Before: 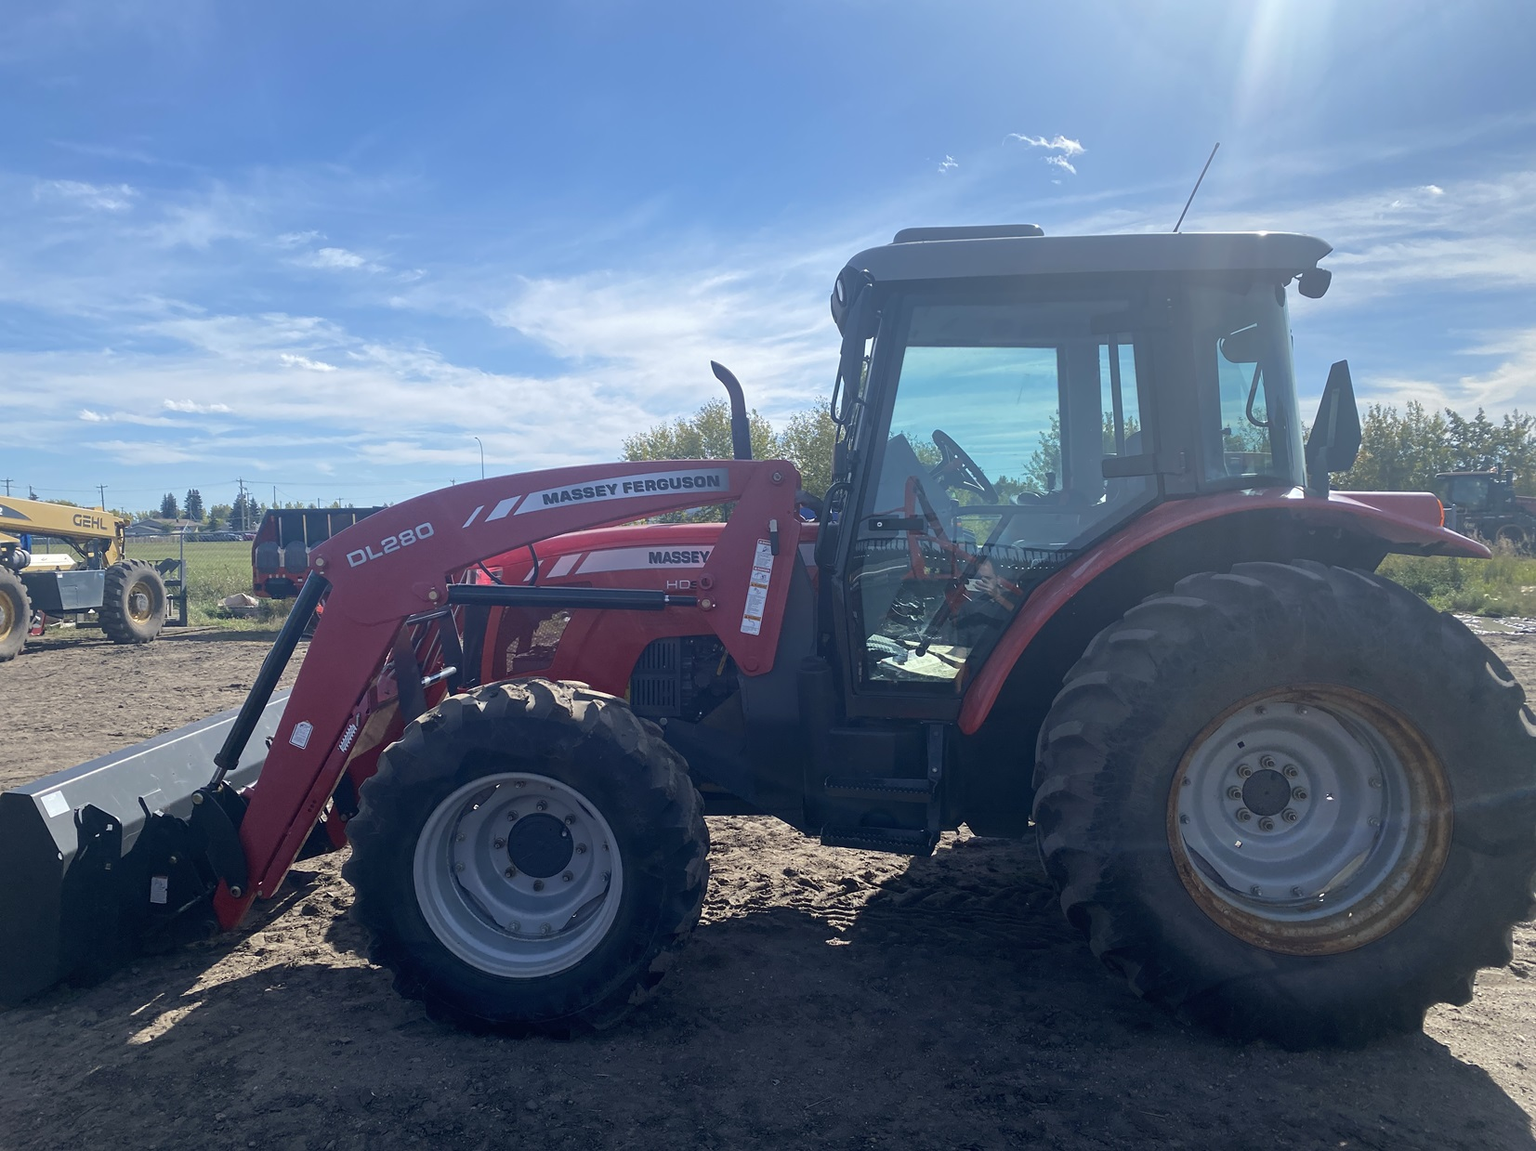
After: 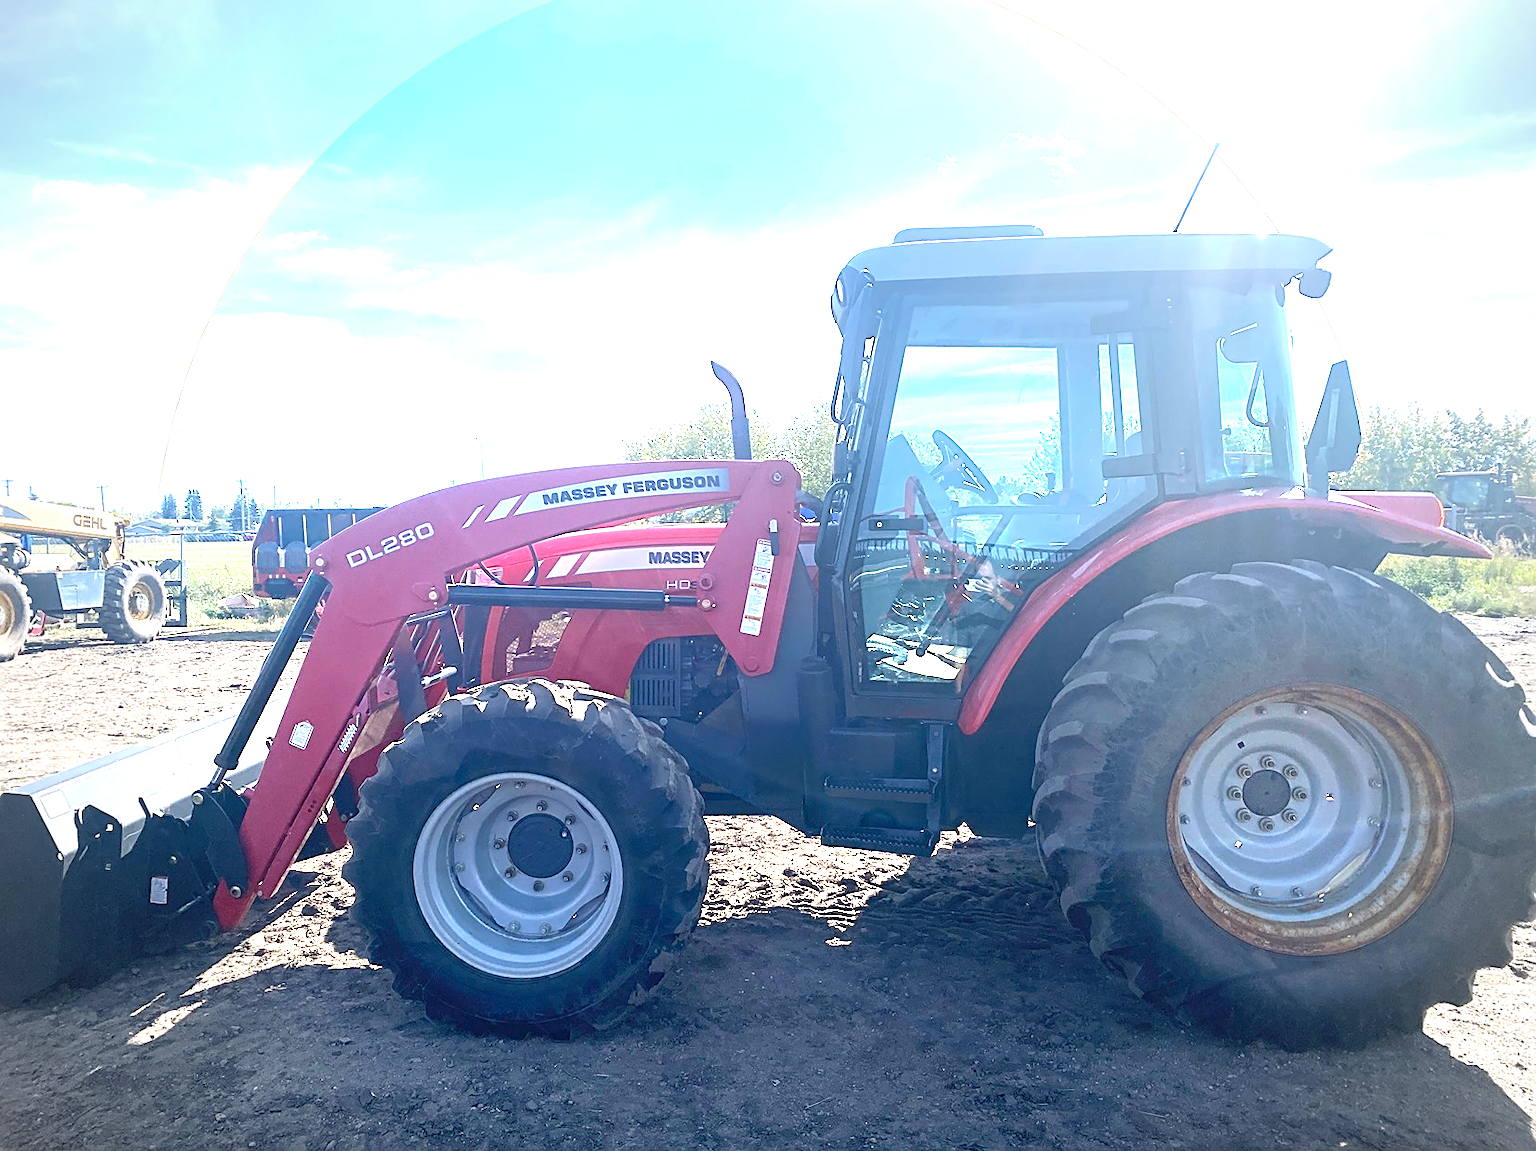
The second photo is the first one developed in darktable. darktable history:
sharpen: on, module defaults
exposure: exposure 2.052 EV, compensate exposure bias true, compensate highlight preservation false
vignetting: unbound false
